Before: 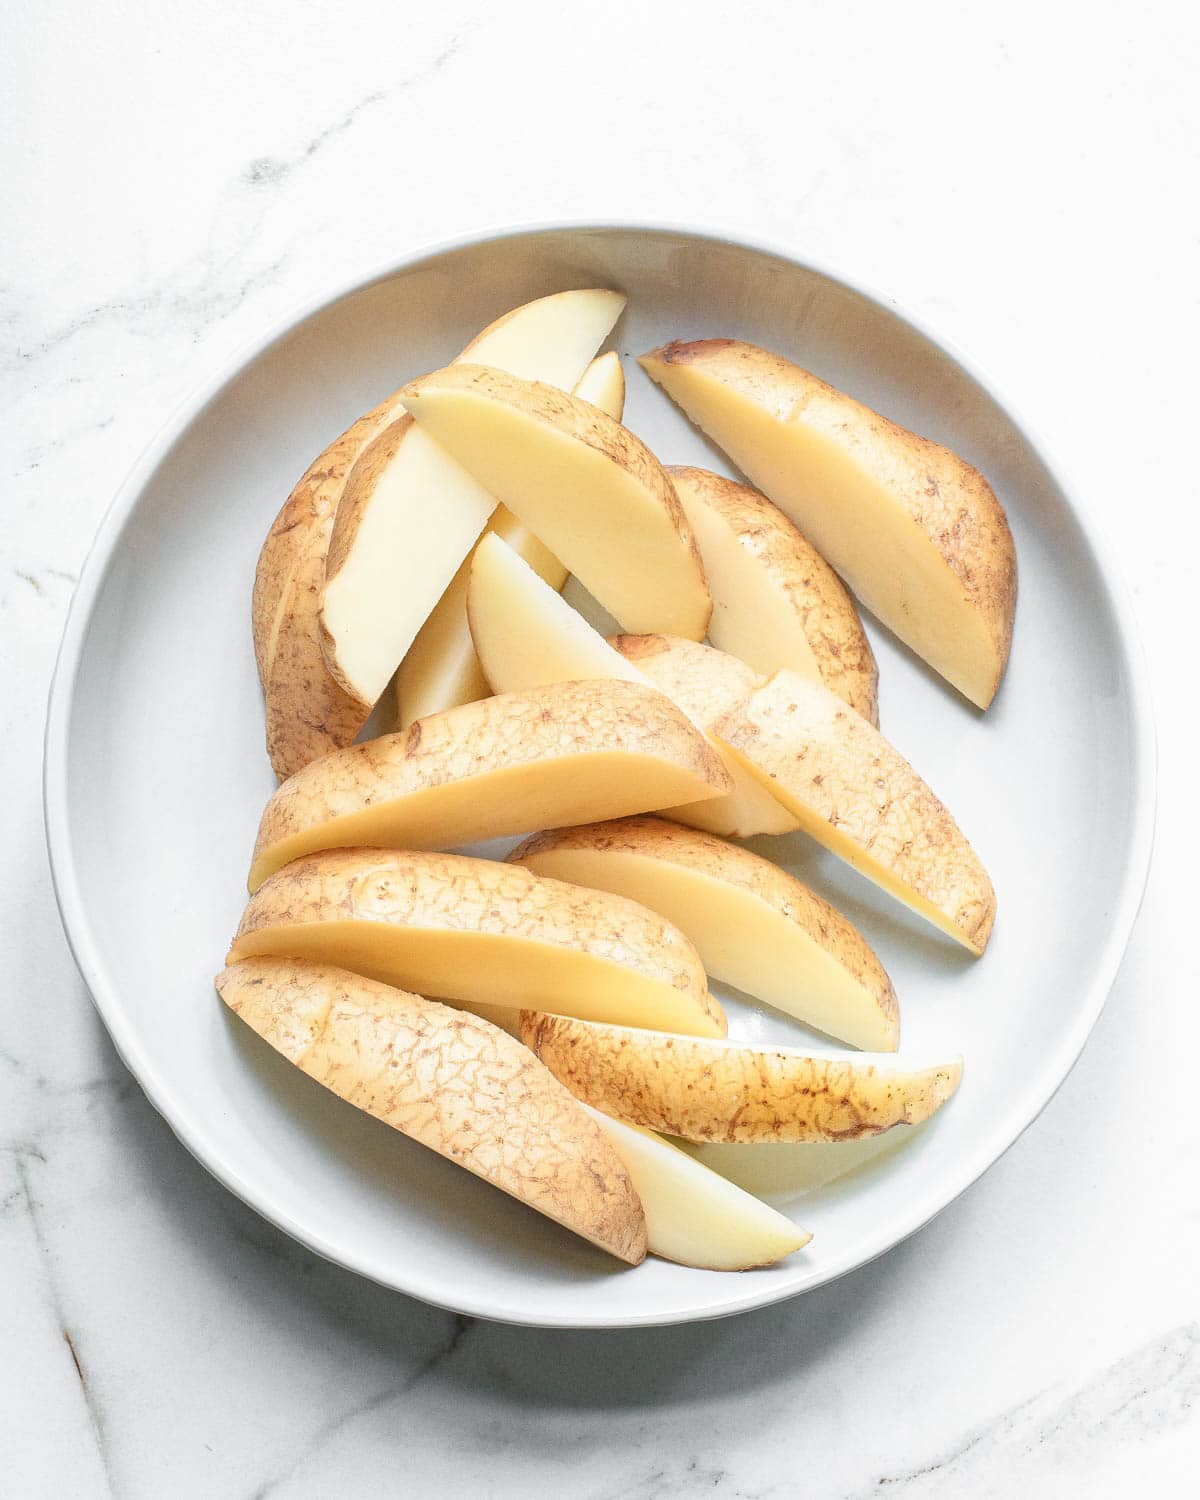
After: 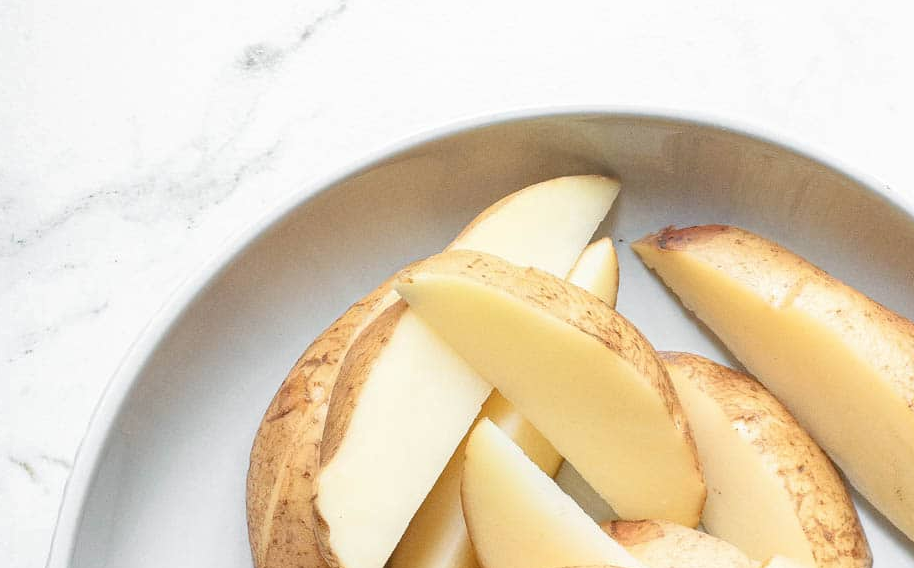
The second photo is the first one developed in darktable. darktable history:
crop: left 0.551%, top 7.651%, right 23.27%, bottom 54.417%
contrast brightness saturation: contrast 0.032, brightness -0.034
